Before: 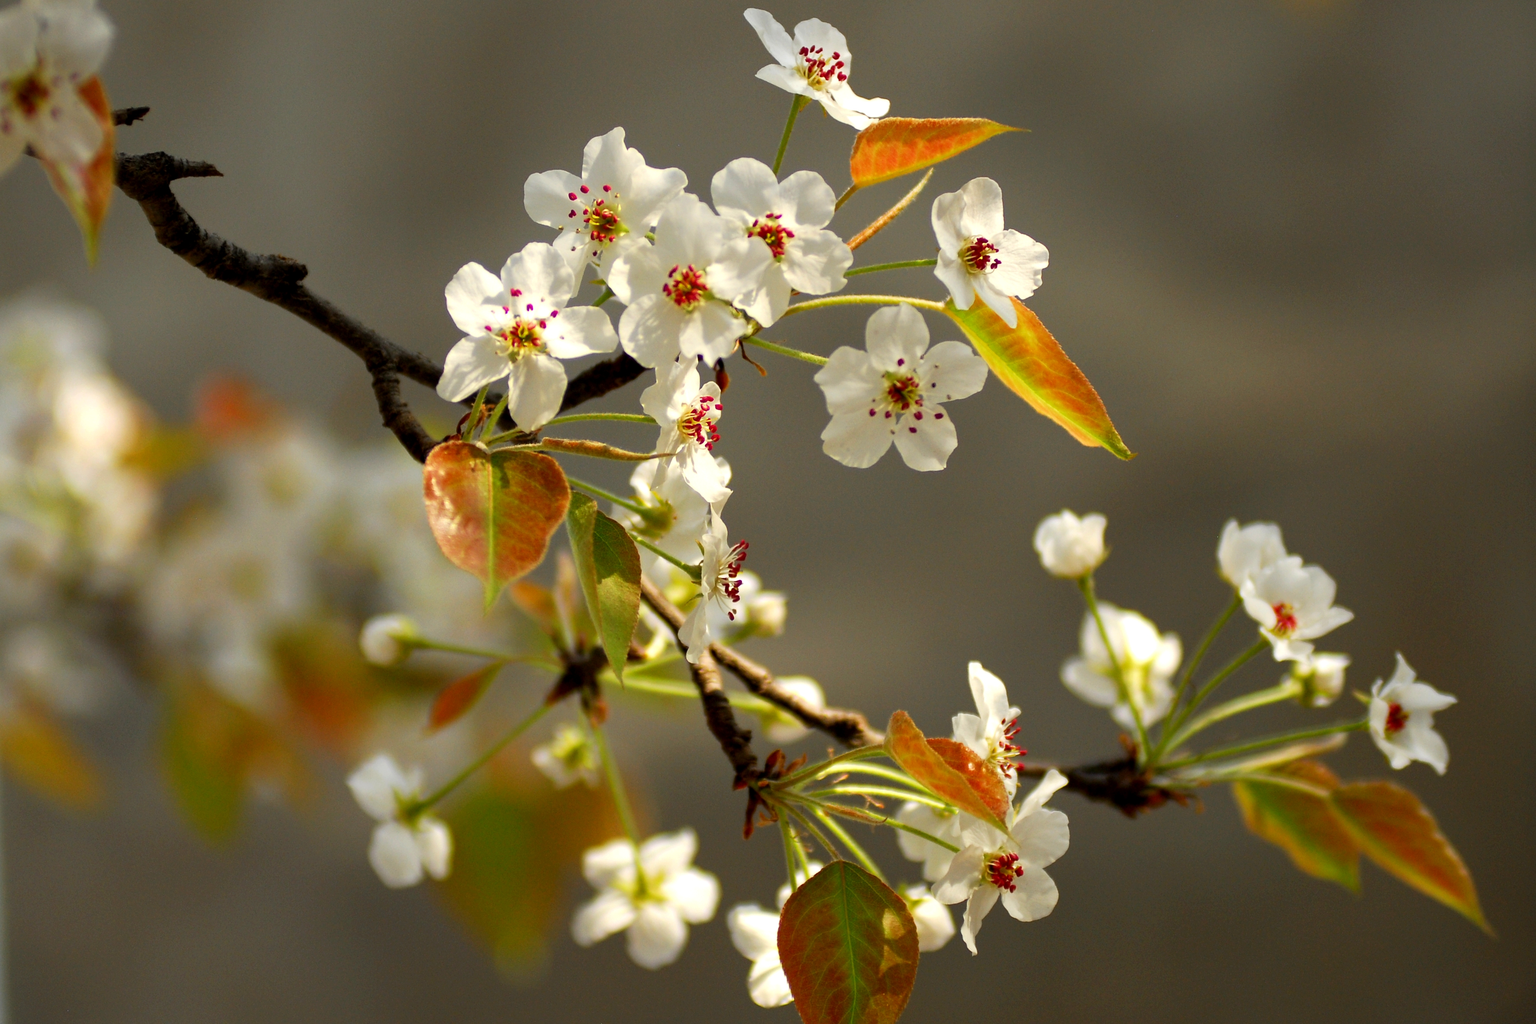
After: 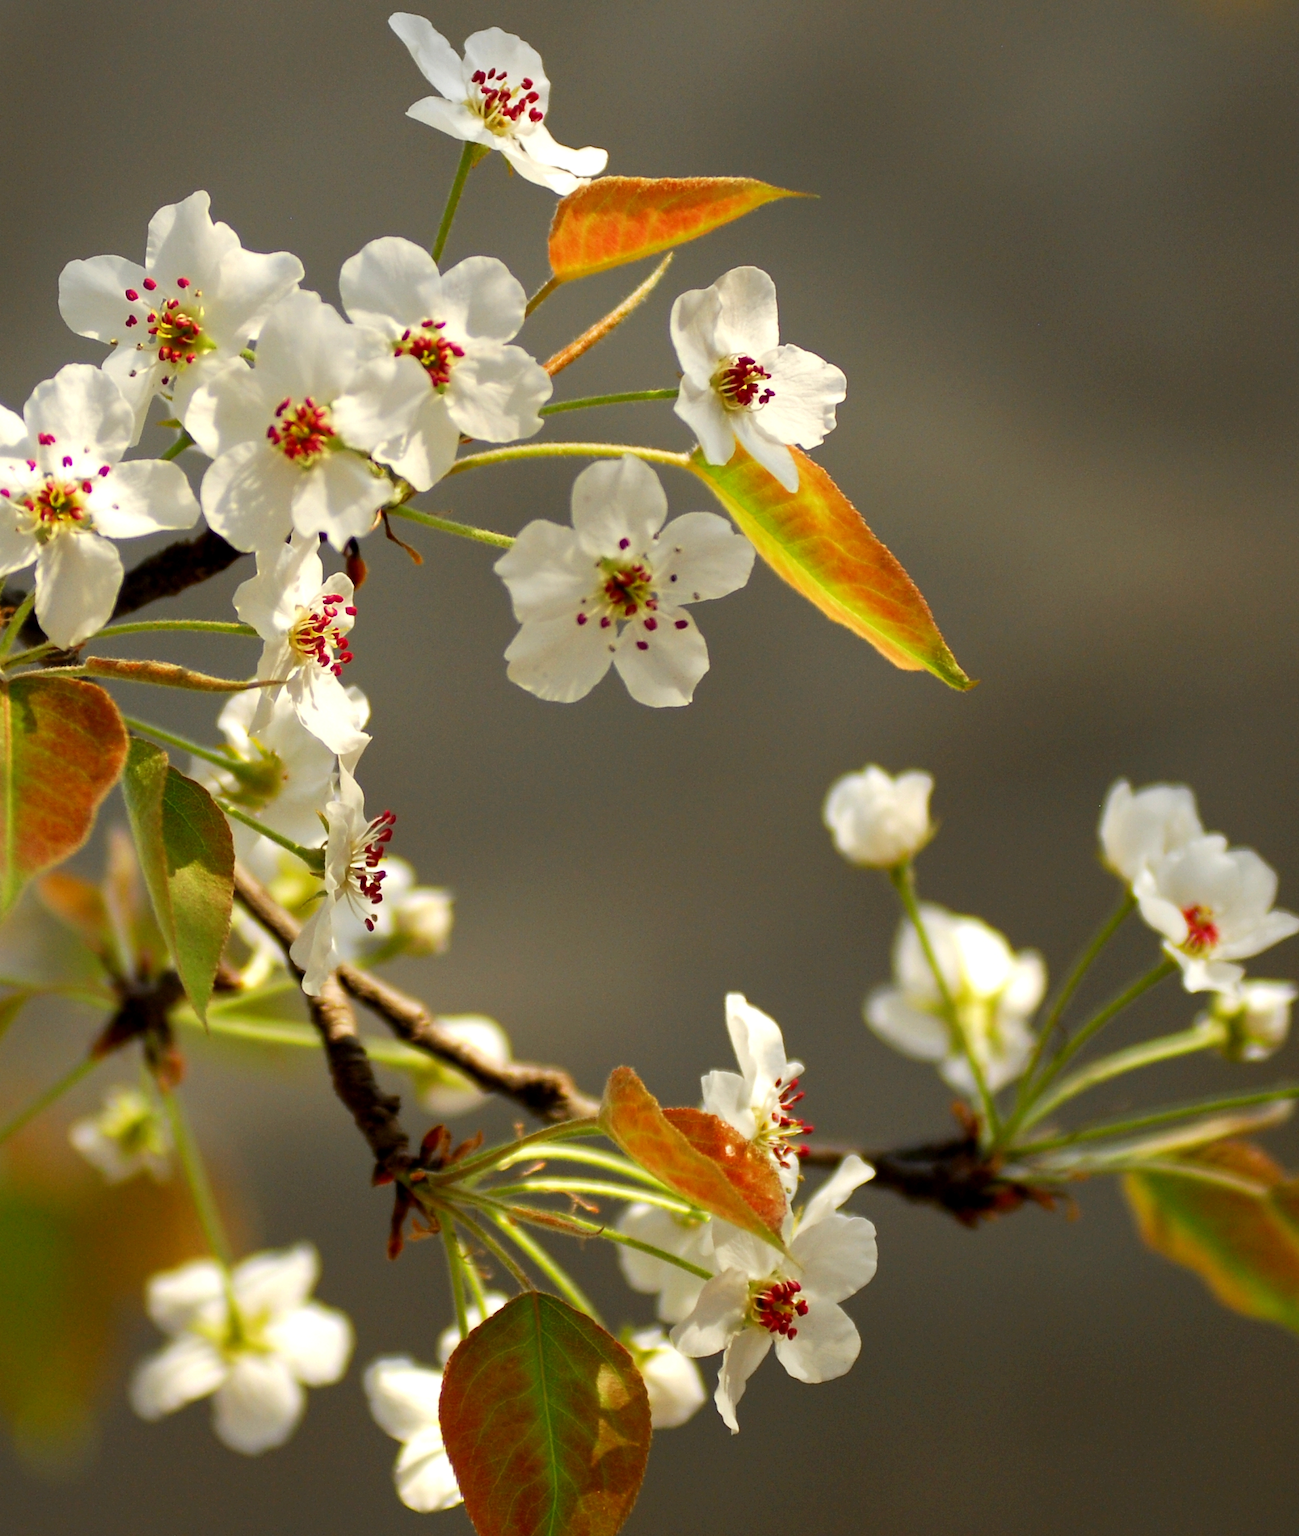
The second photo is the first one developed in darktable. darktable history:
crop: left 31.599%, top 0.02%, right 12.028%
